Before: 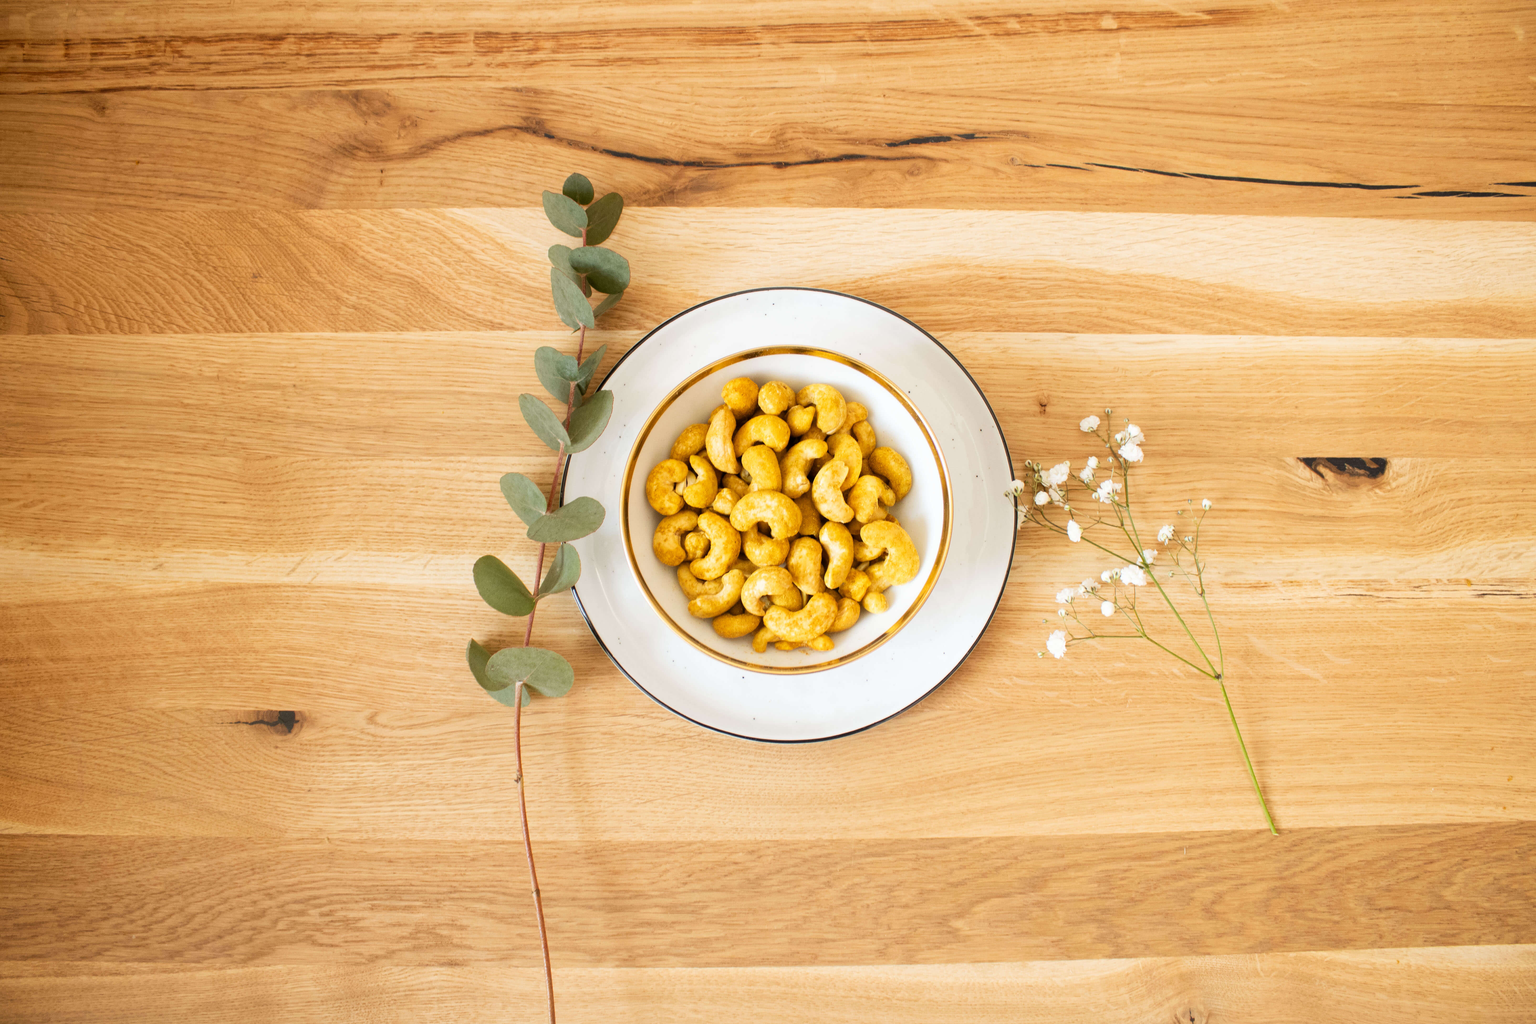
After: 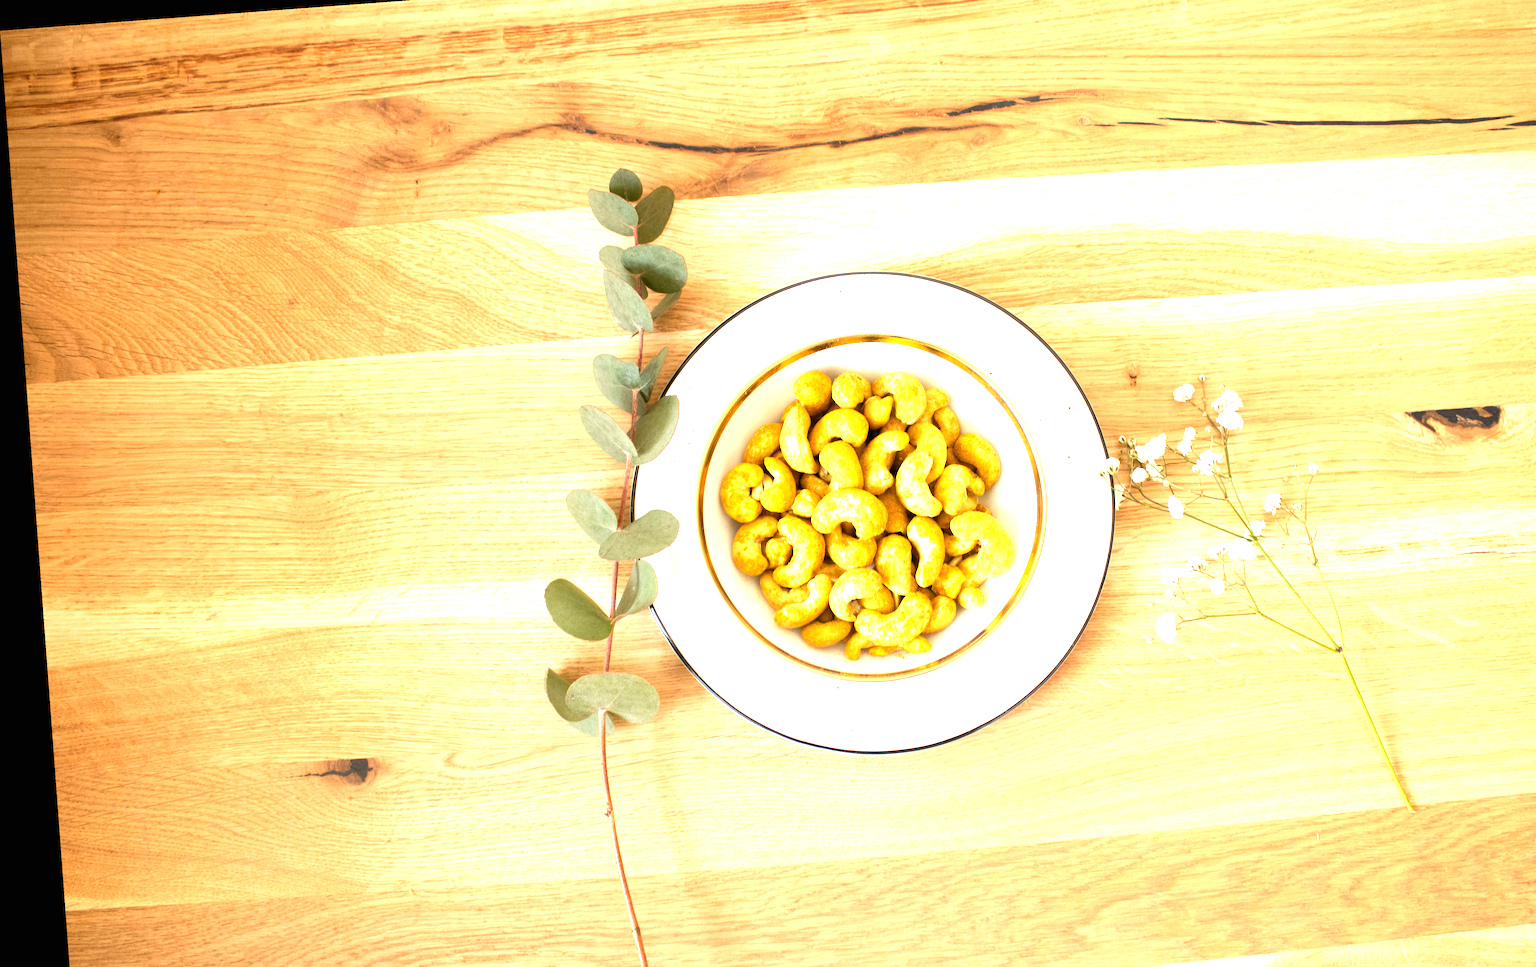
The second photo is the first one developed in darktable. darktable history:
exposure: black level correction 0, exposure 1.1 EV, compensate exposure bias true, compensate highlight preservation false
rotate and perspective: rotation -4.25°, automatic cropping off
crop: top 7.49%, right 9.717%, bottom 11.943%
